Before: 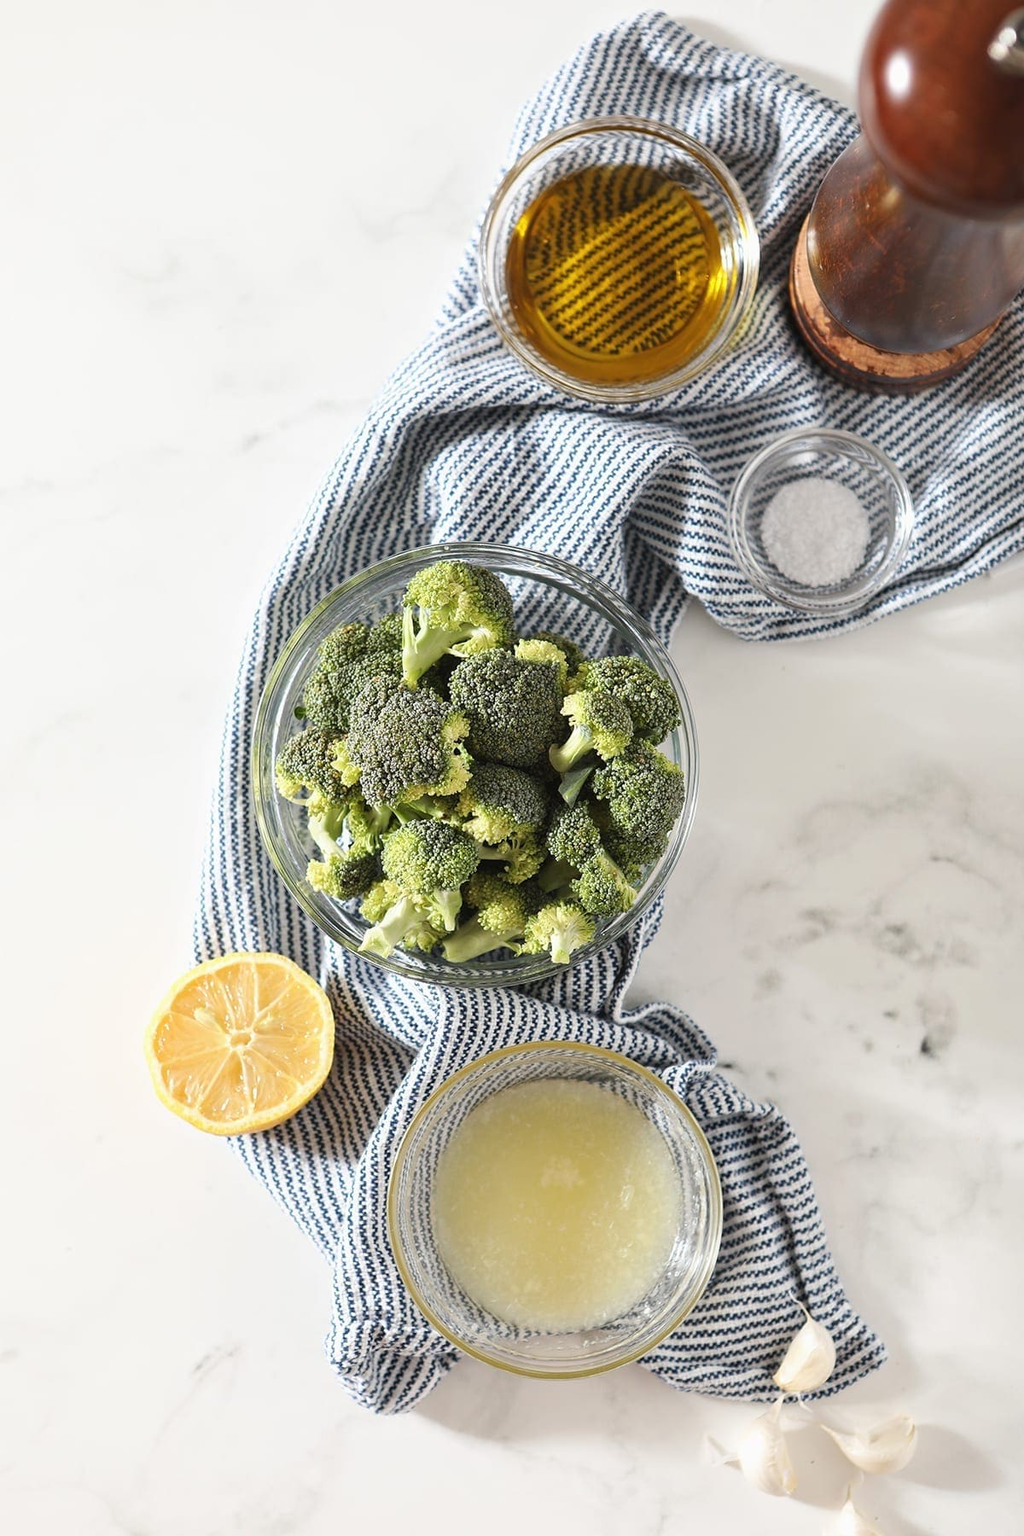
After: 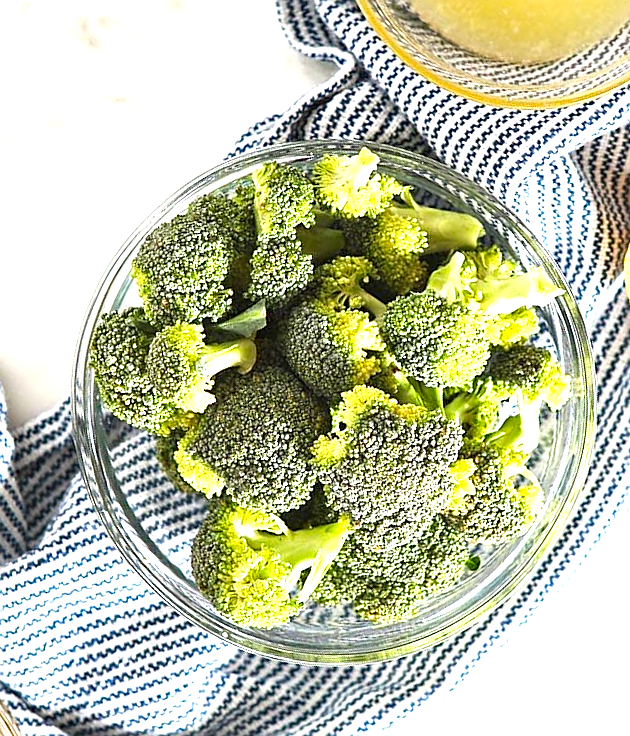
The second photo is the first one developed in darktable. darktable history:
haze removal: adaptive false
sharpen: amount 0.499
crop and rotate: angle 147.69°, left 9.136%, top 15.657%, right 4.39%, bottom 16.957%
contrast brightness saturation: brightness -0.027, saturation 0.344
exposure: black level correction 0, exposure 1.2 EV, compensate highlight preservation false
